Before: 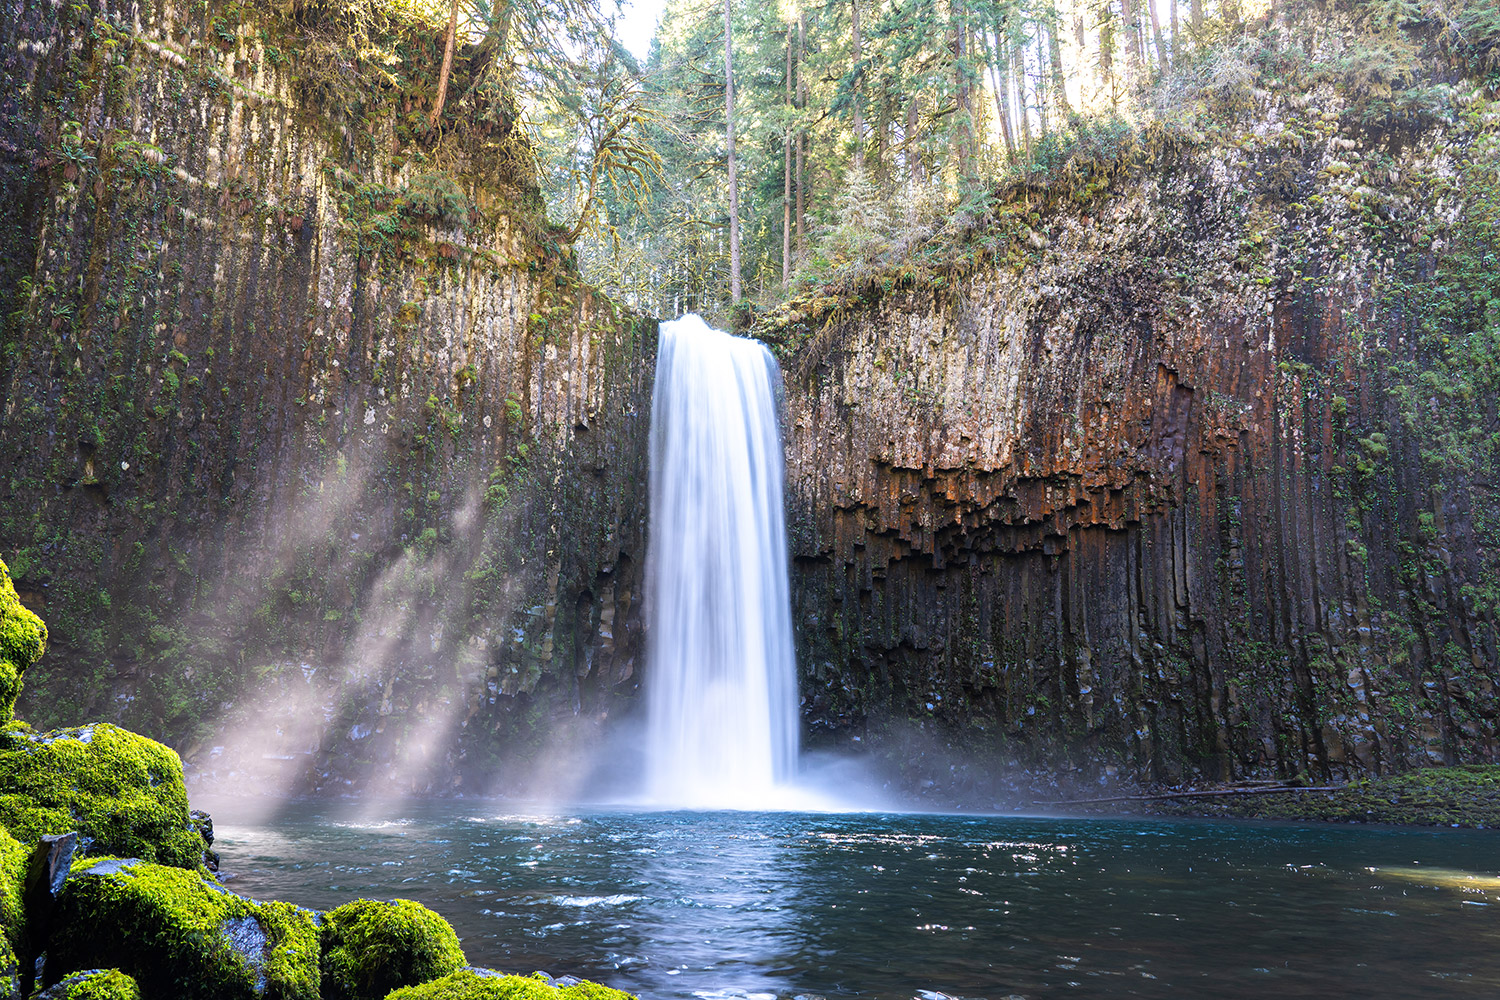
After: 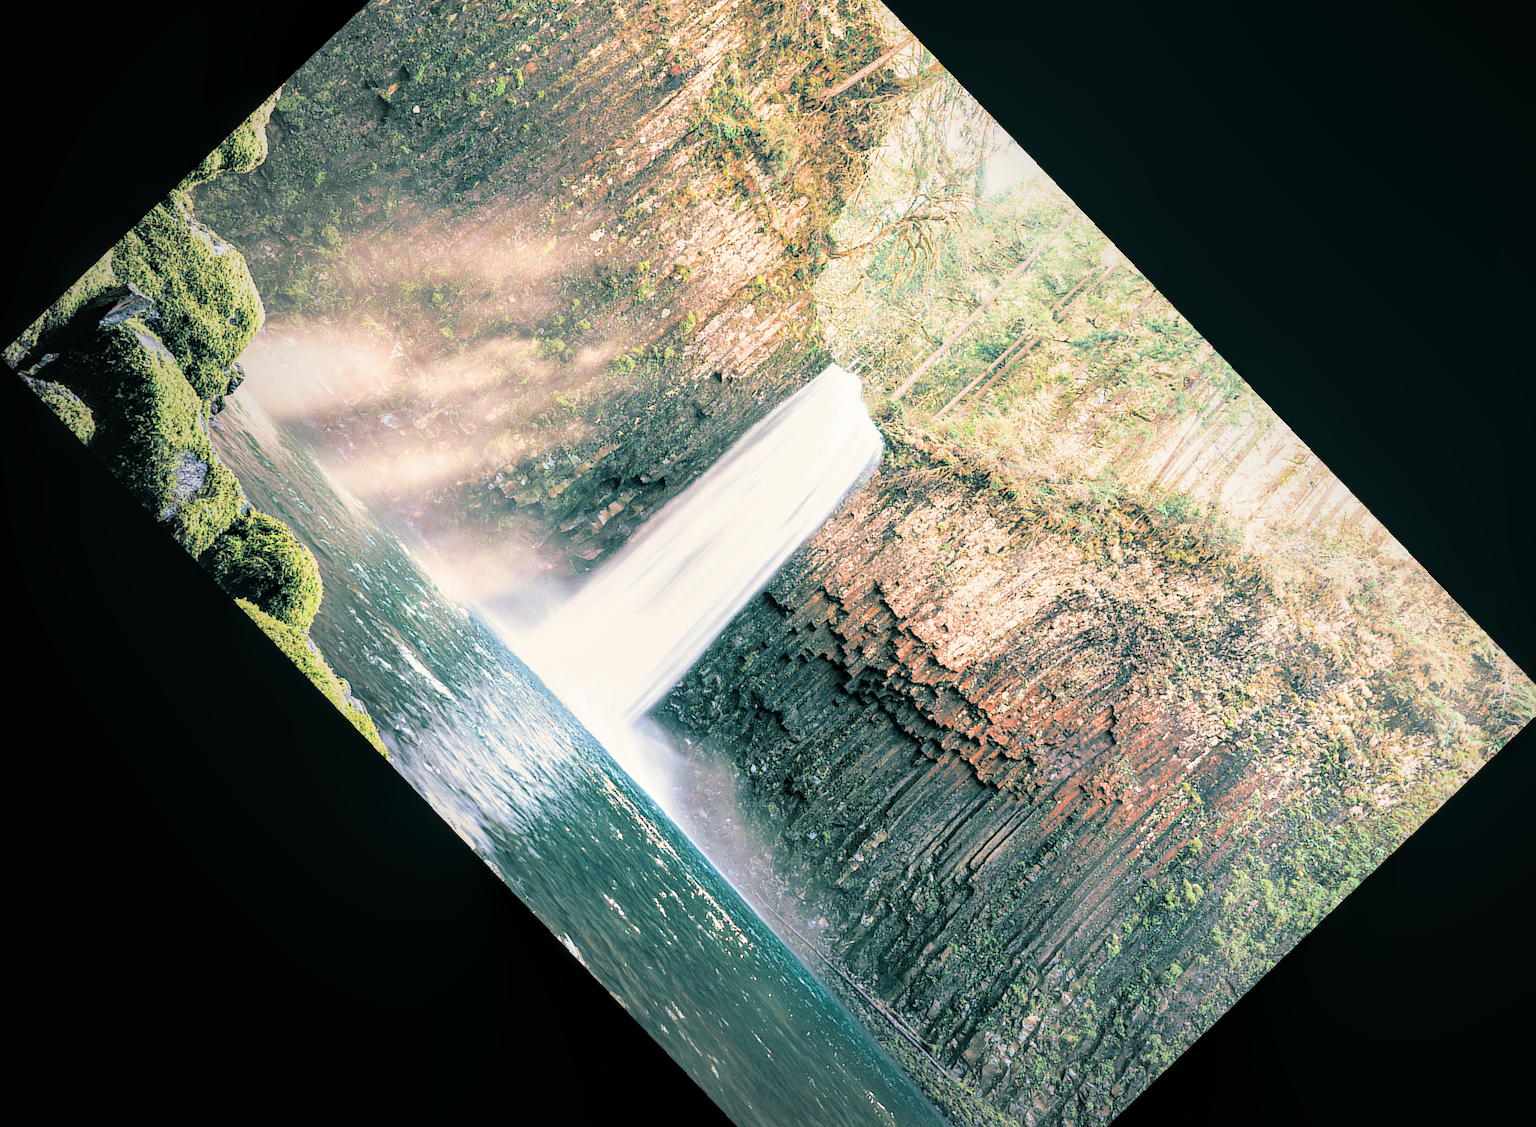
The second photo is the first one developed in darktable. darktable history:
split-toning: shadows › hue 186.43°, highlights › hue 49.29°, compress 30.29%
local contrast: detail 130%
filmic rgb: black relative exposure -7.65 EV, white relative exposure 4.56 EV, hardness 3.61
vignetting: fall-off start 73.57%, center (0.22, -0.235)
crop and rotate: angle -46.26°, top 16.234%, right 0.912%, bottom 11.704%
exposure: exposure 2 EV, compensate exposure bias true, compensate highlight preservation false
white balance: red 1.138, green 0.996, blue 0.812
